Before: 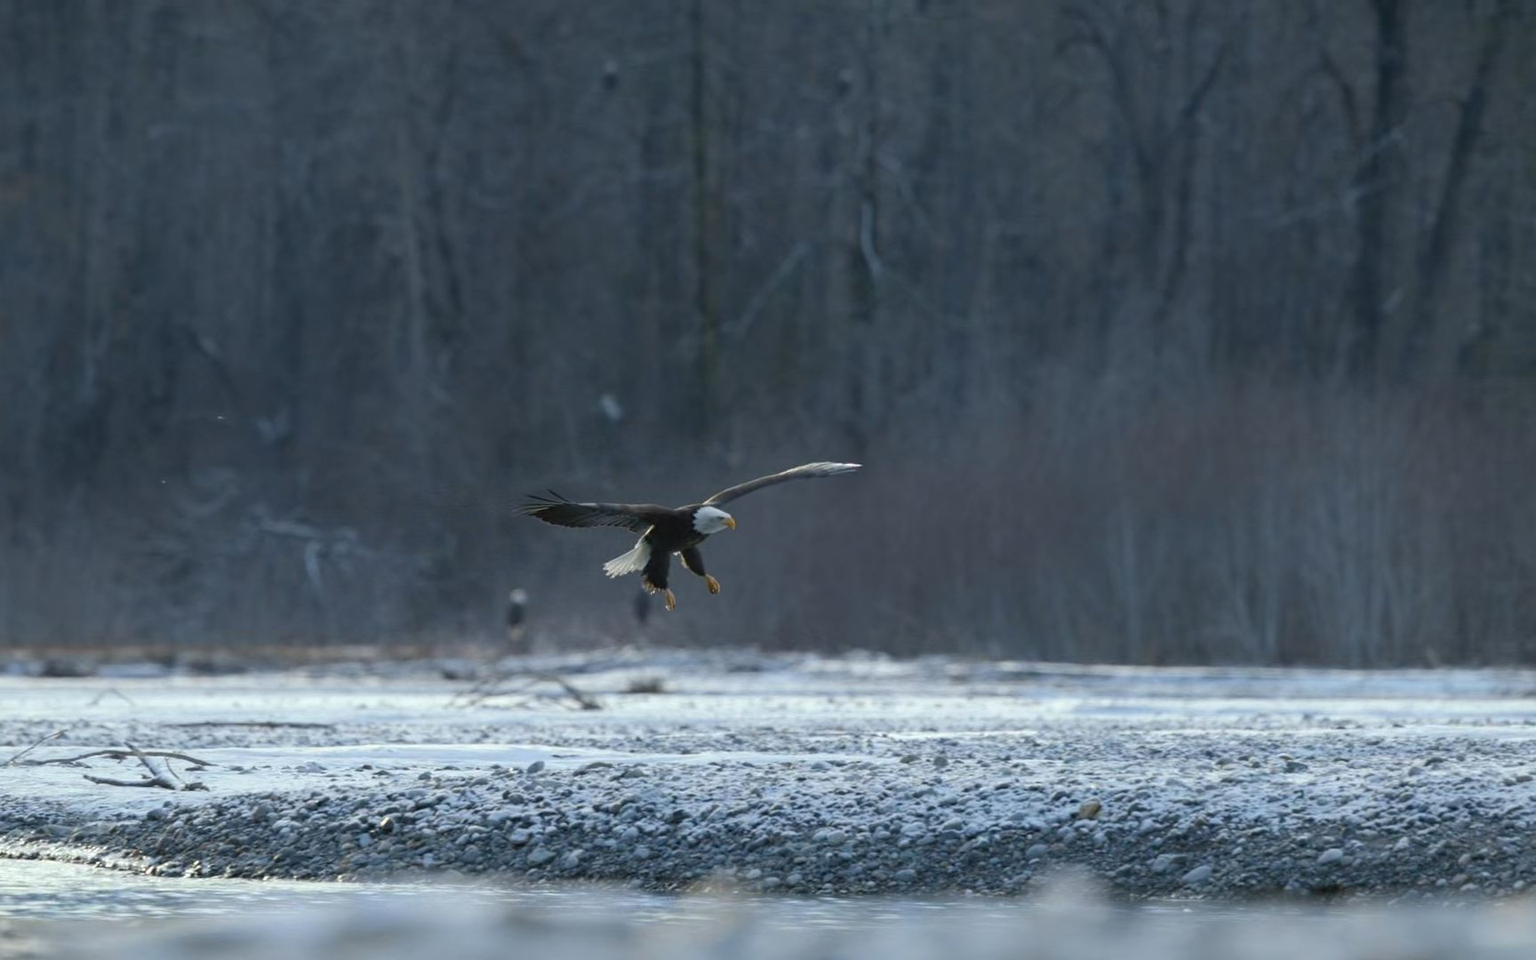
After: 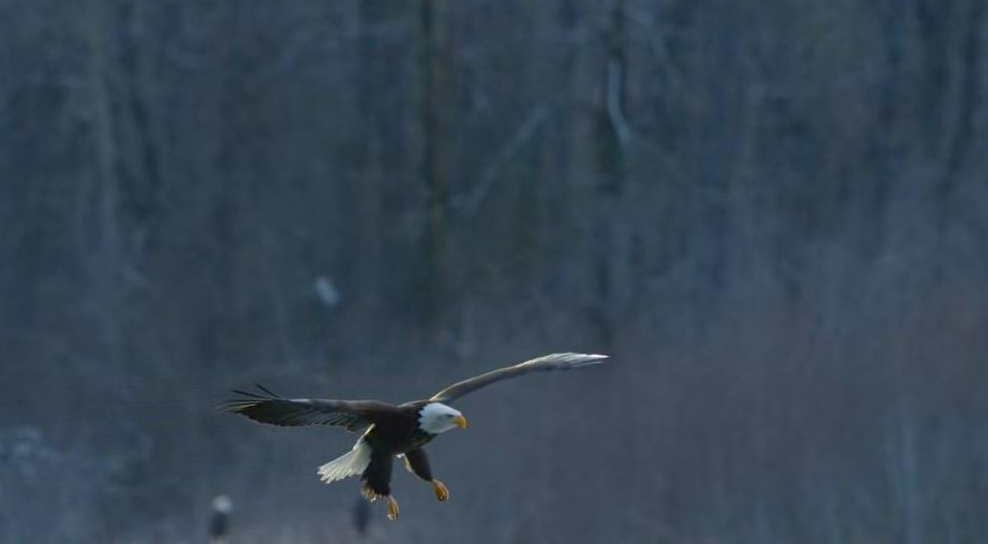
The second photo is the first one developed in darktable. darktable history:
crop: left 20.932%, top 15.471%, right 21.848%, bottom 34.081%
color balance rgb: perceptual saturation grading › global saturation 30%, global vibrance 10%
